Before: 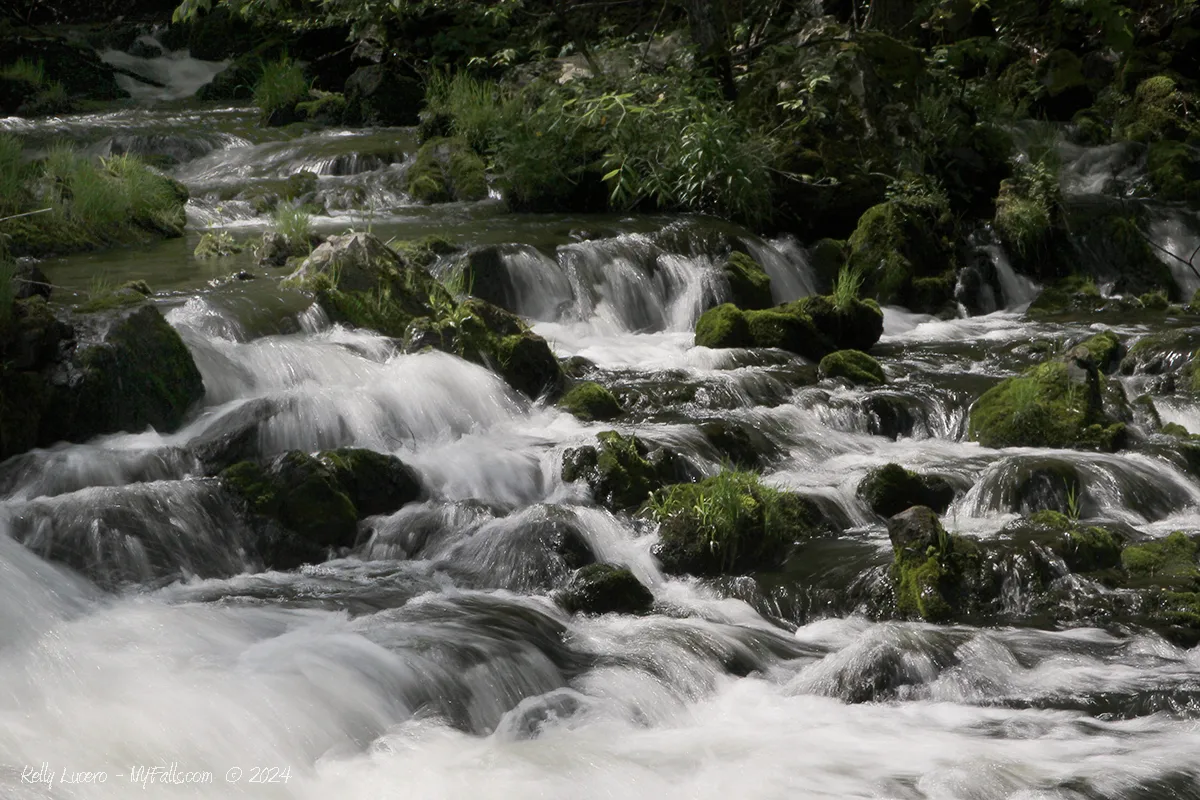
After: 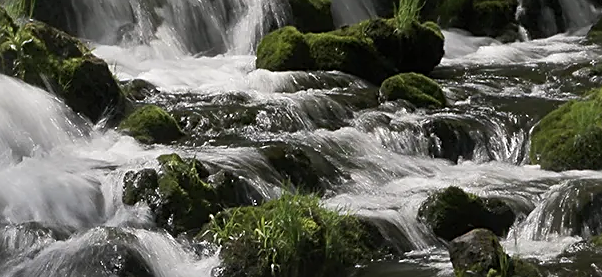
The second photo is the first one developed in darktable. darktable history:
crop: left 36.607%, top 34.735%, right 13.146%, bottom 30.611%
sharpen: on, module defaults
tone equalizer: on, module defaults
